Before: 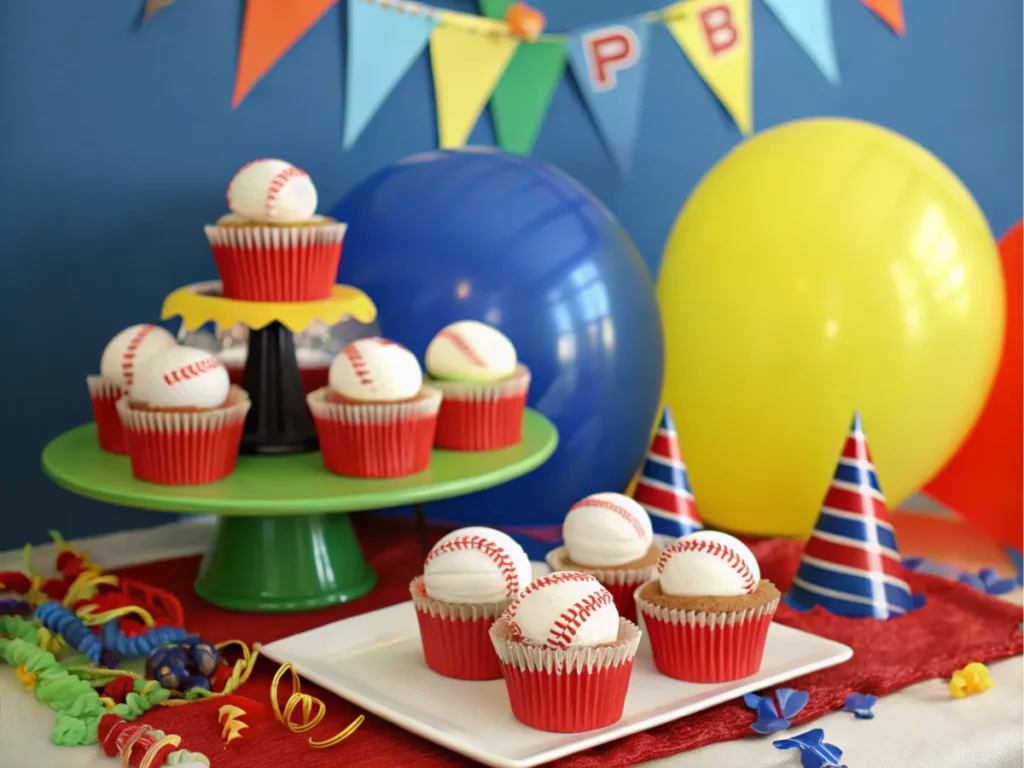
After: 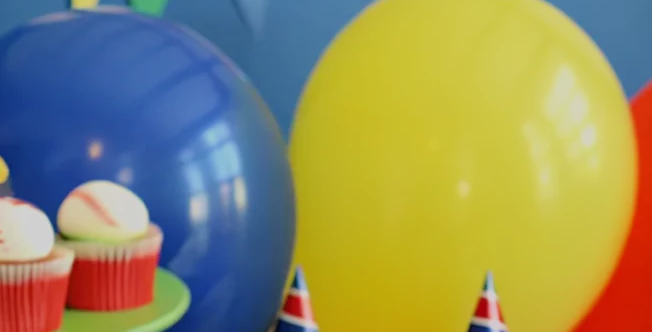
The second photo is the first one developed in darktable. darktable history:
filmic rgb: black relative exposure -7.48 EV, white relative exposure 4.83 EV, hardness 3.4, color science v6 (2022)
crop: left 36.005%, top 18.293%, right 0.31%, bottom 38.444%
